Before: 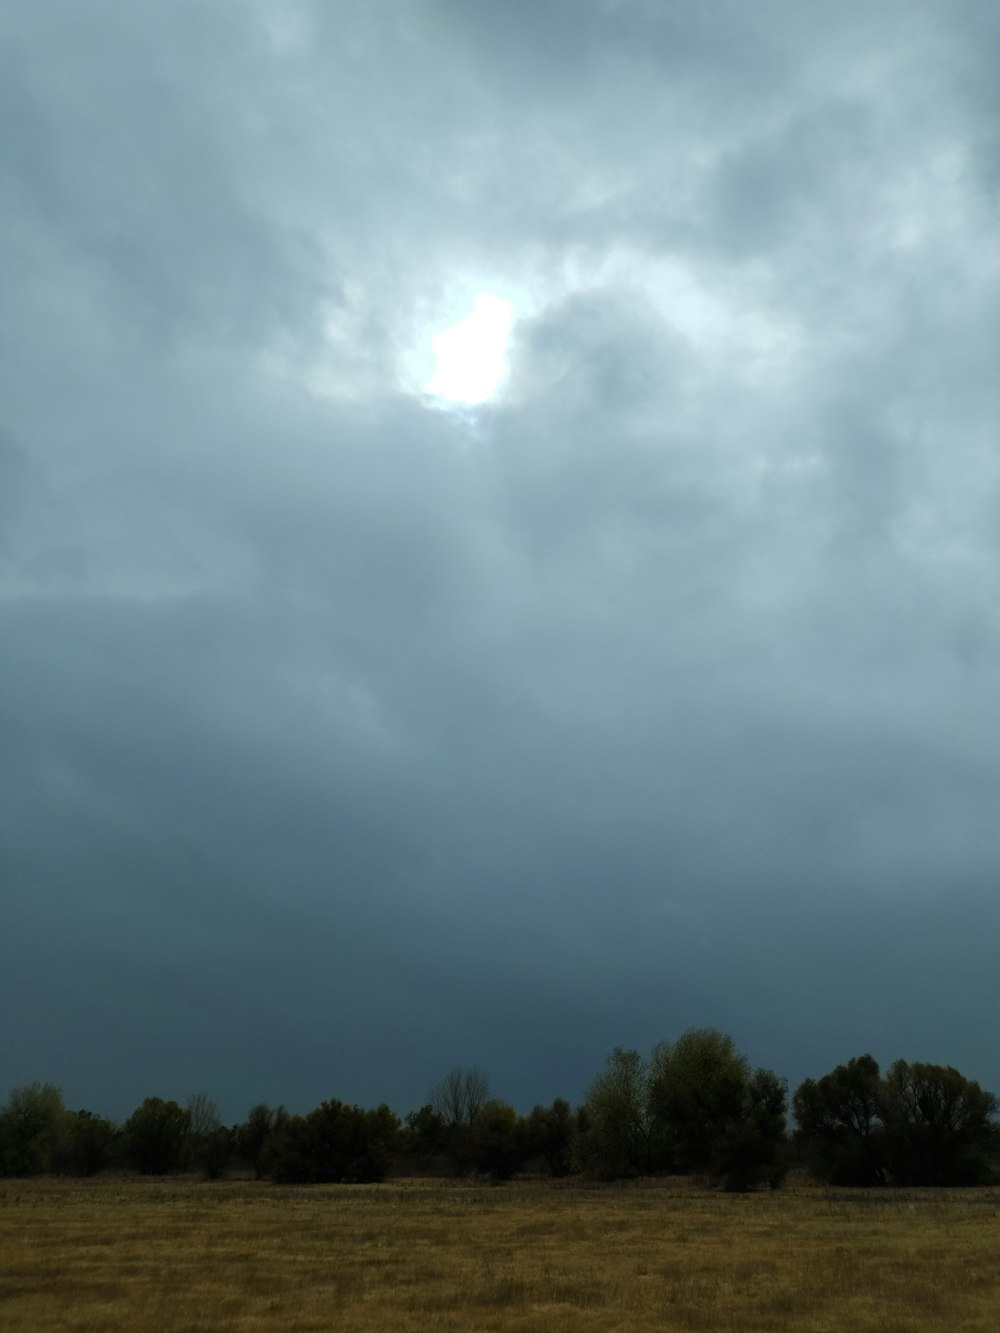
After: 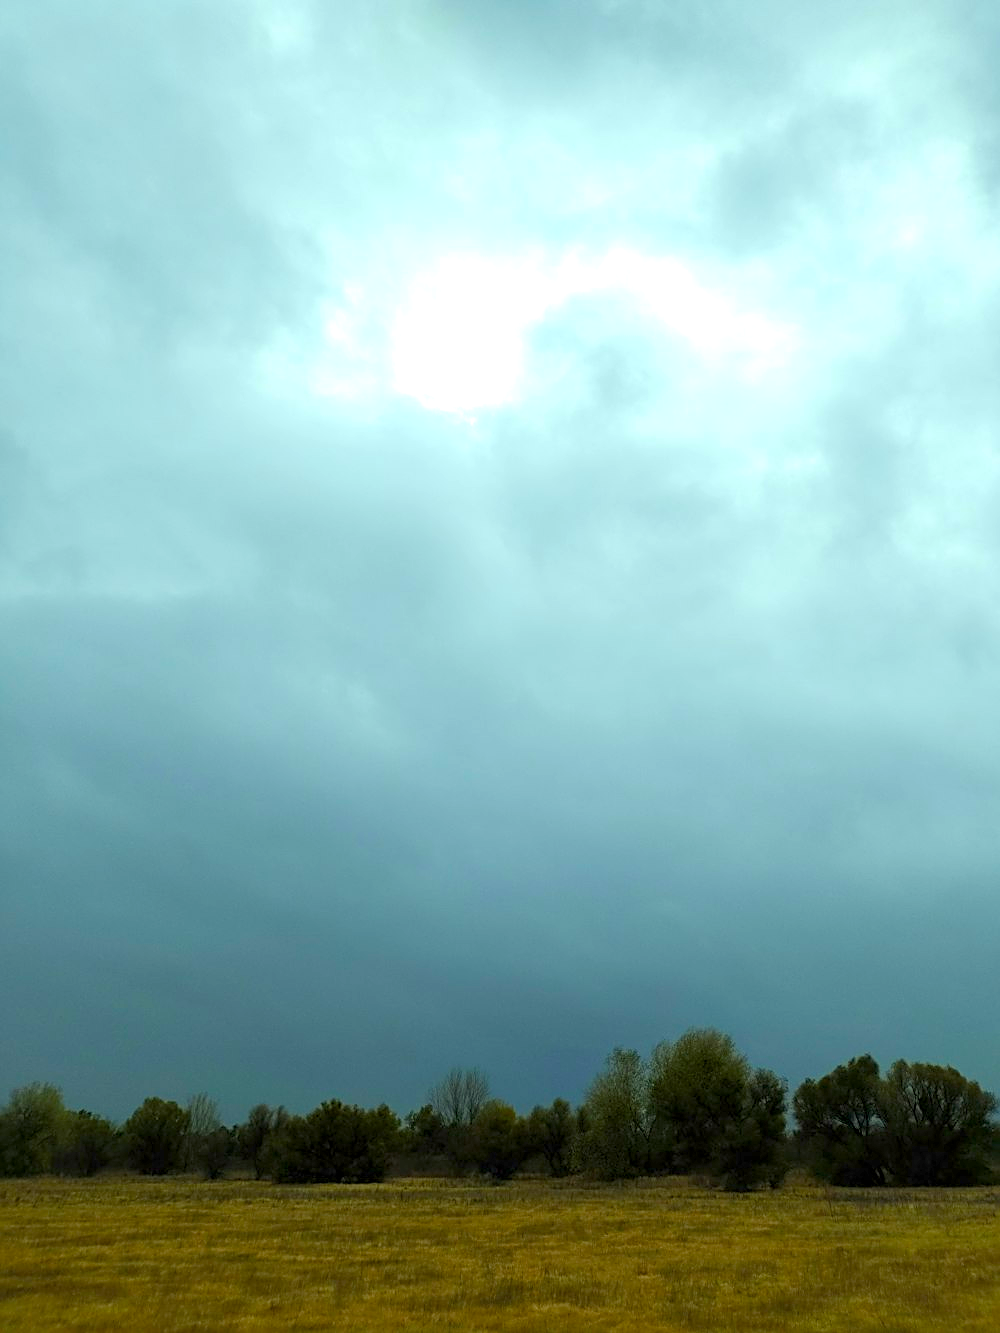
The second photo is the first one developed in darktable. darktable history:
color balance rgb: perceptual saturation grading › global saturation 30.746%, contrast -10.361%
exposure: black level correction 0.001, exposure 1.131 EV, compensate highlight preservation false
color correction: highlights a* -4.49, highlights b* 6.98
sharpen: on, module defaults
